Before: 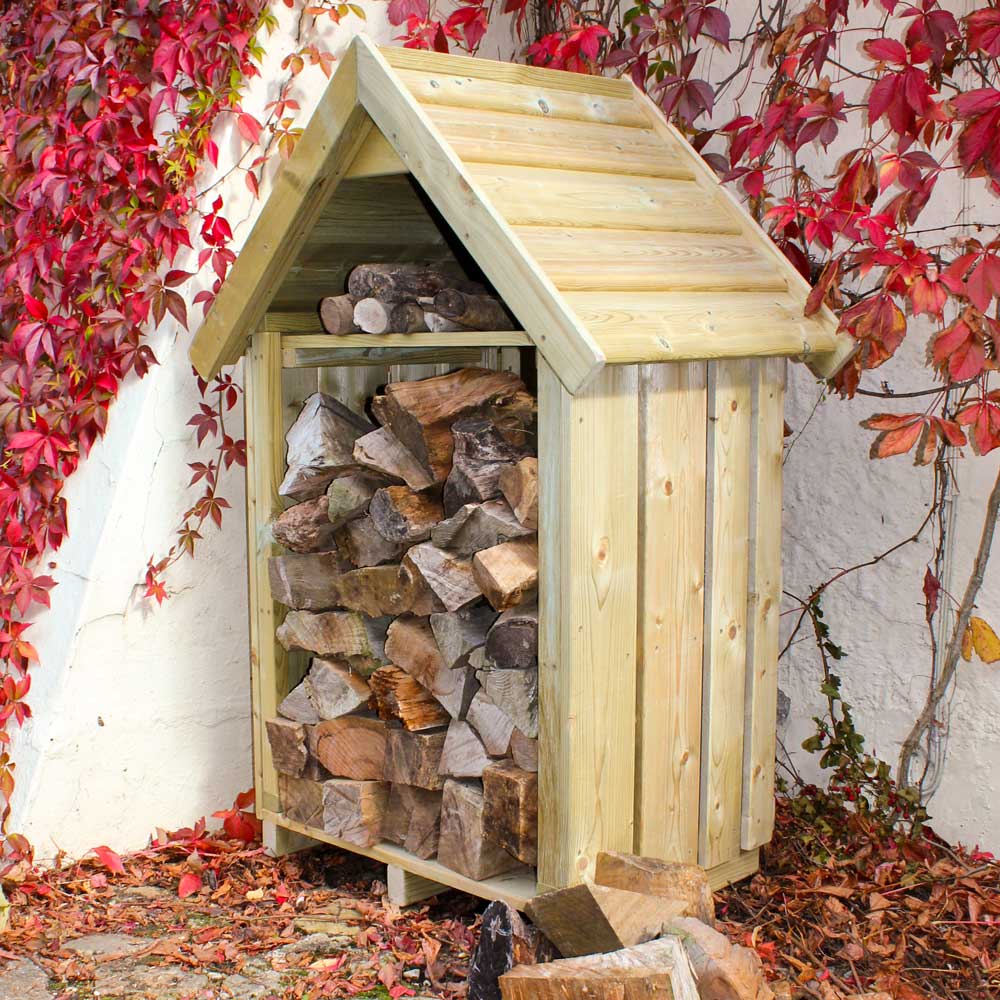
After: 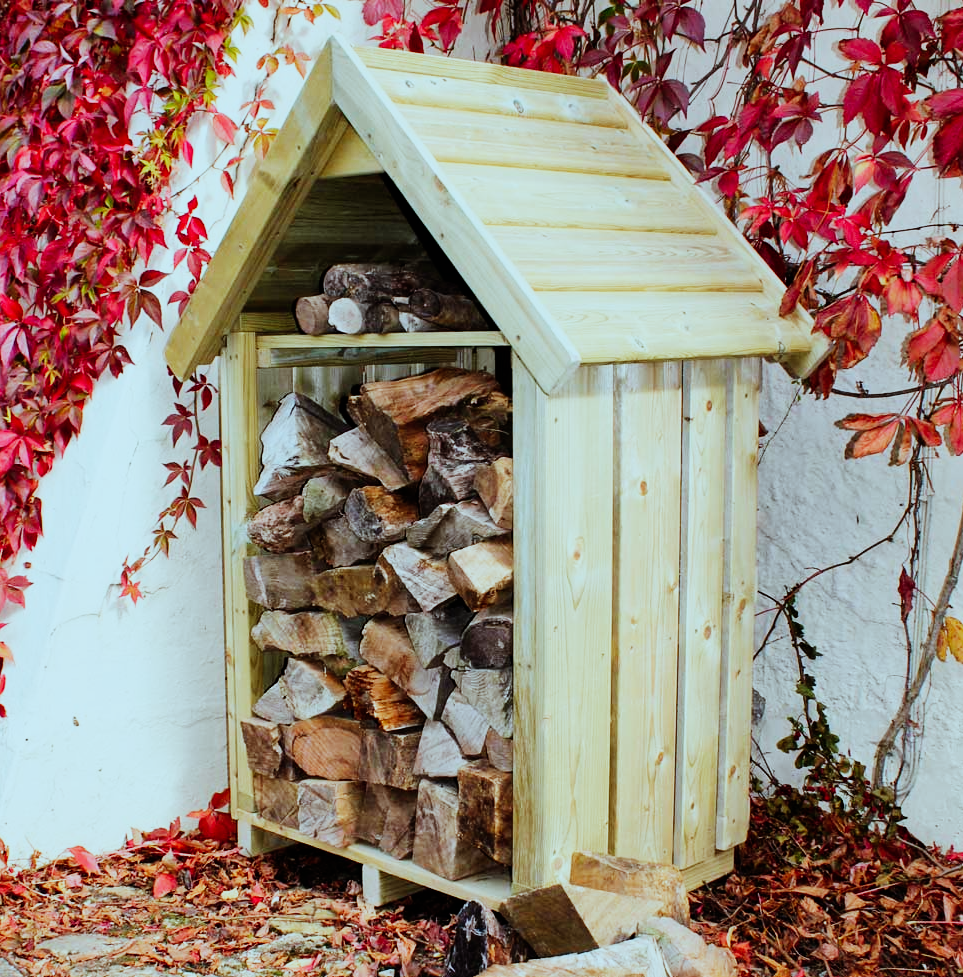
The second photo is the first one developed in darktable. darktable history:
color correction: highlights a* -10.04, highlights b* -10.37
sigmoid: contrast 1.81, skew -0.21, preserve hue 0%, red attenuation 0.1, red rotation 0.035, green attenuation 0.1, green rotation -0.017, blue attenuation 0.15, blue rotation -0.052, base primaries Rec2020
crop and rotate: left 2.536%, right 1.107%, bottom 2.246%
